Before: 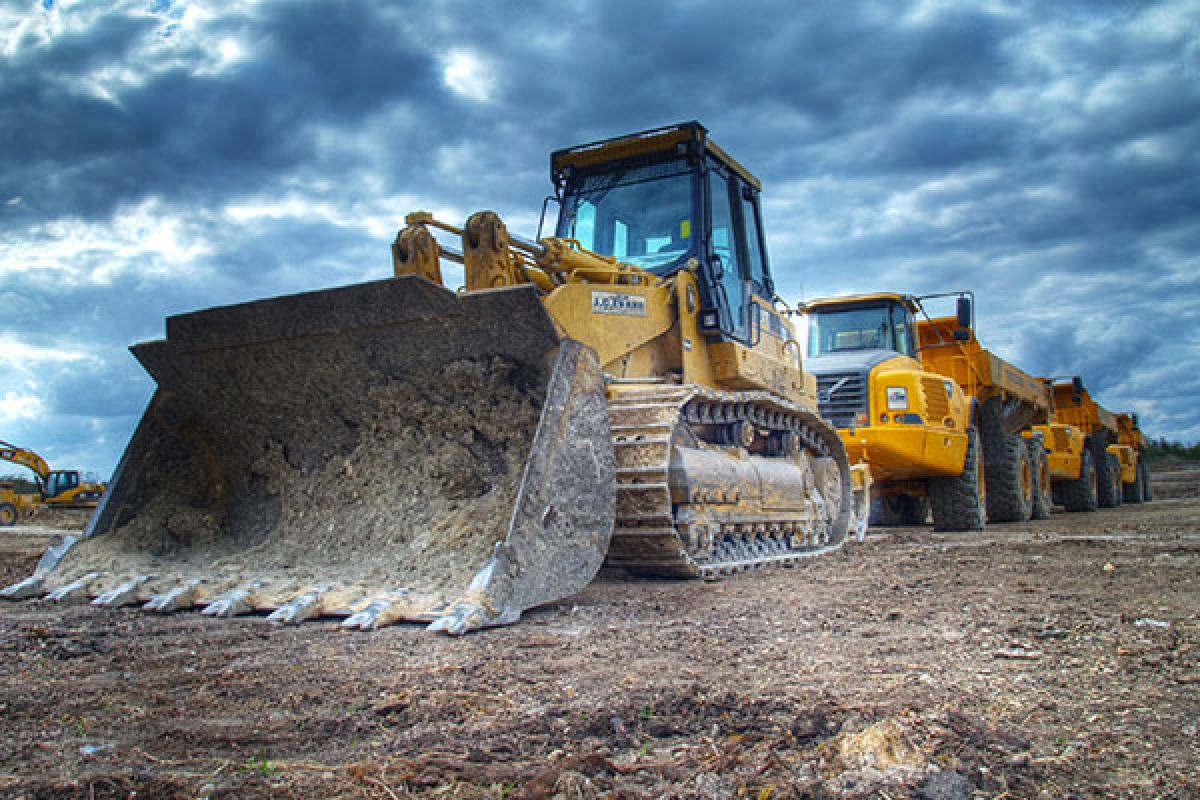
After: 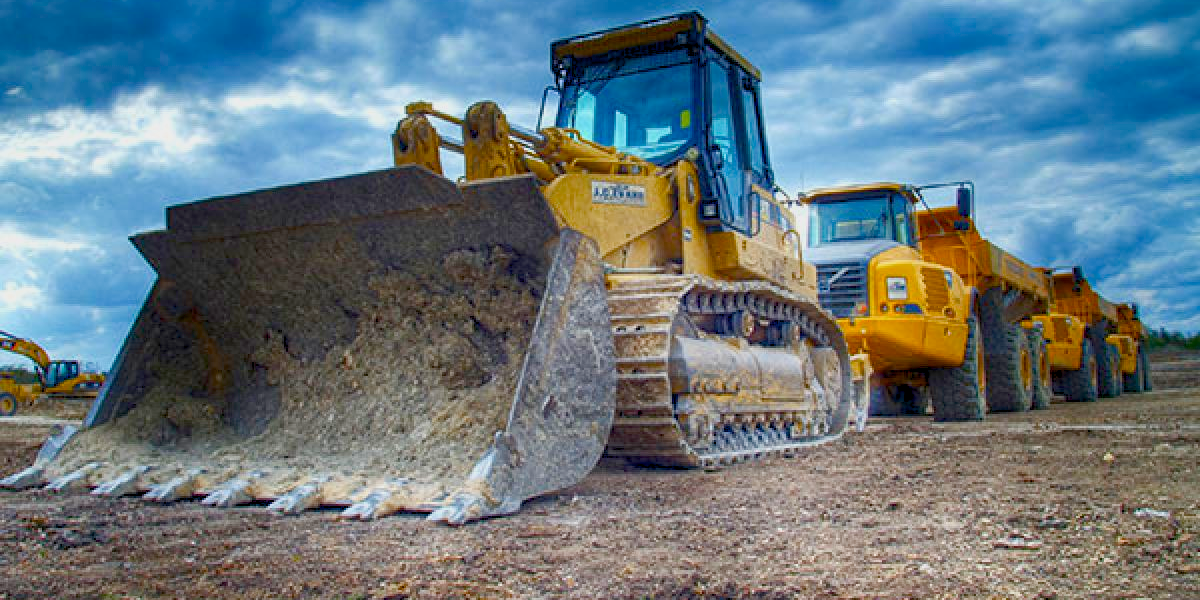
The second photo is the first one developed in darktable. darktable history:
crop: top 13.819%, bottom 11.169%
color balance rgb: global offset › luminance -0.5%, perceptual saturation grading › highlights -17.77%, perceptual saturation grading › mid-tones 33.1%, perceptual saturation grading › shadows 50.52%, perceptual brilliance grading › highlights 10.8%, perceptual brilliance grading › shadows -10.8%, global vibrance 24.22%, contrast -25%
